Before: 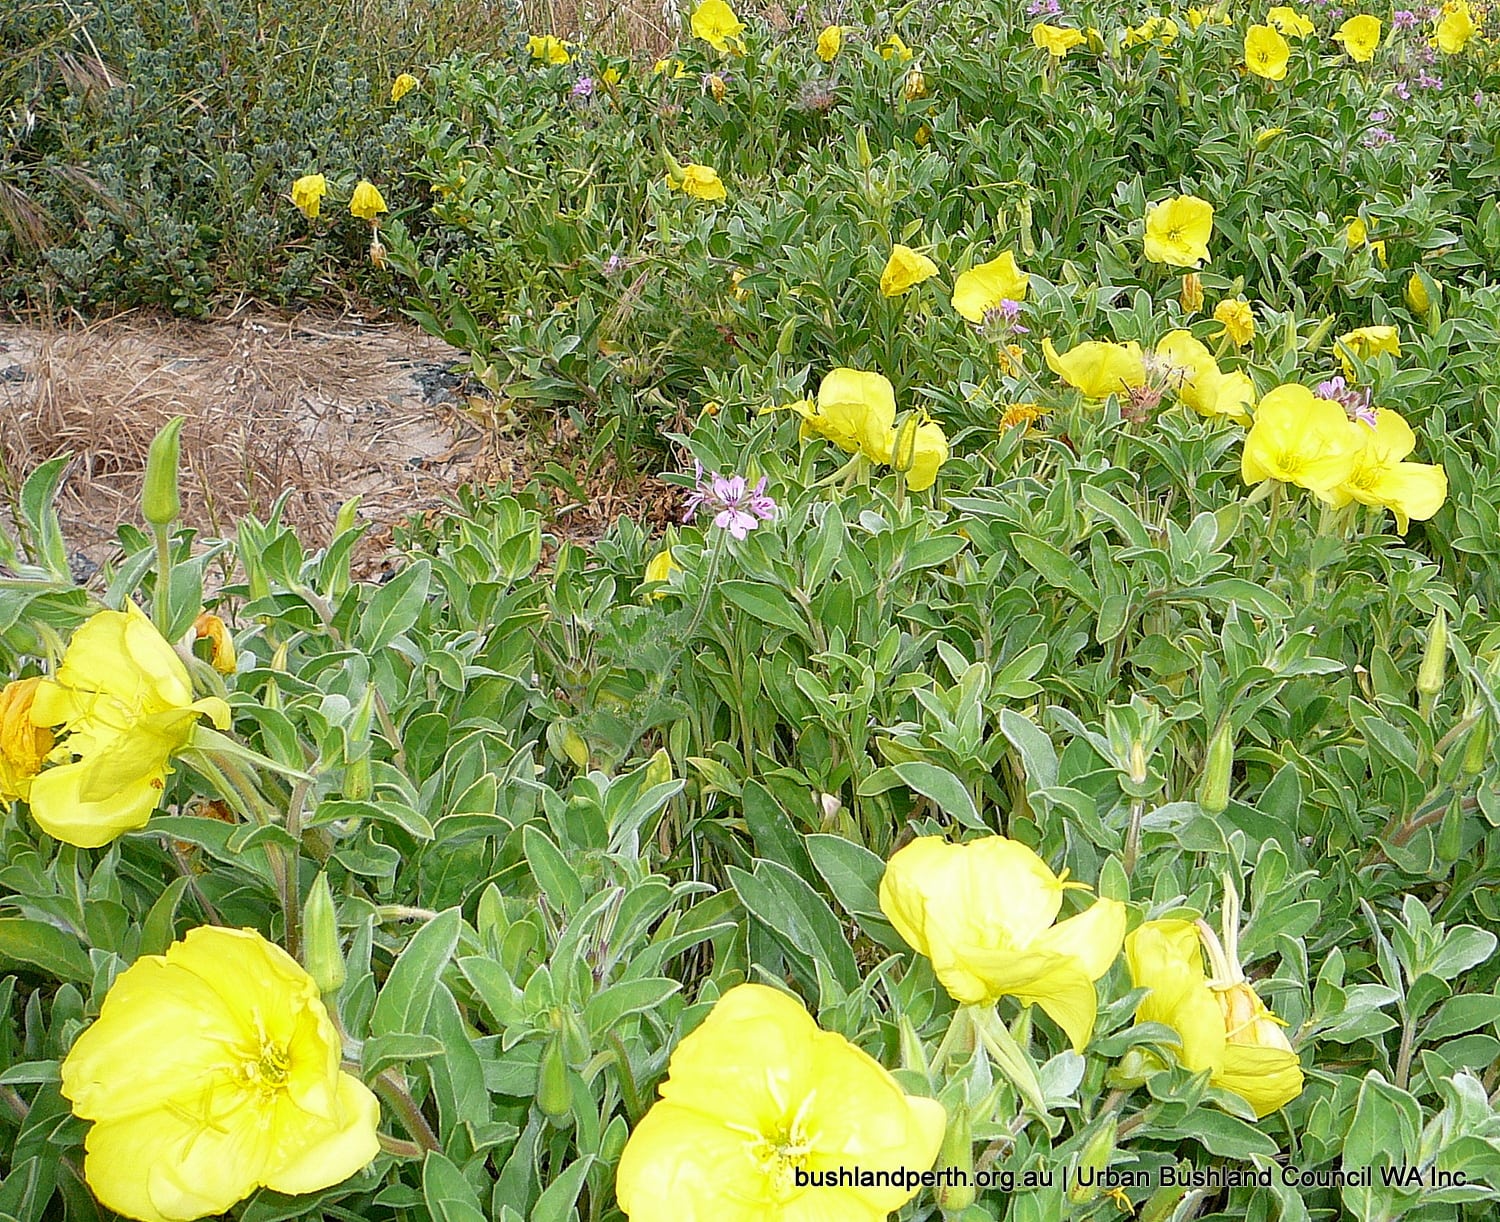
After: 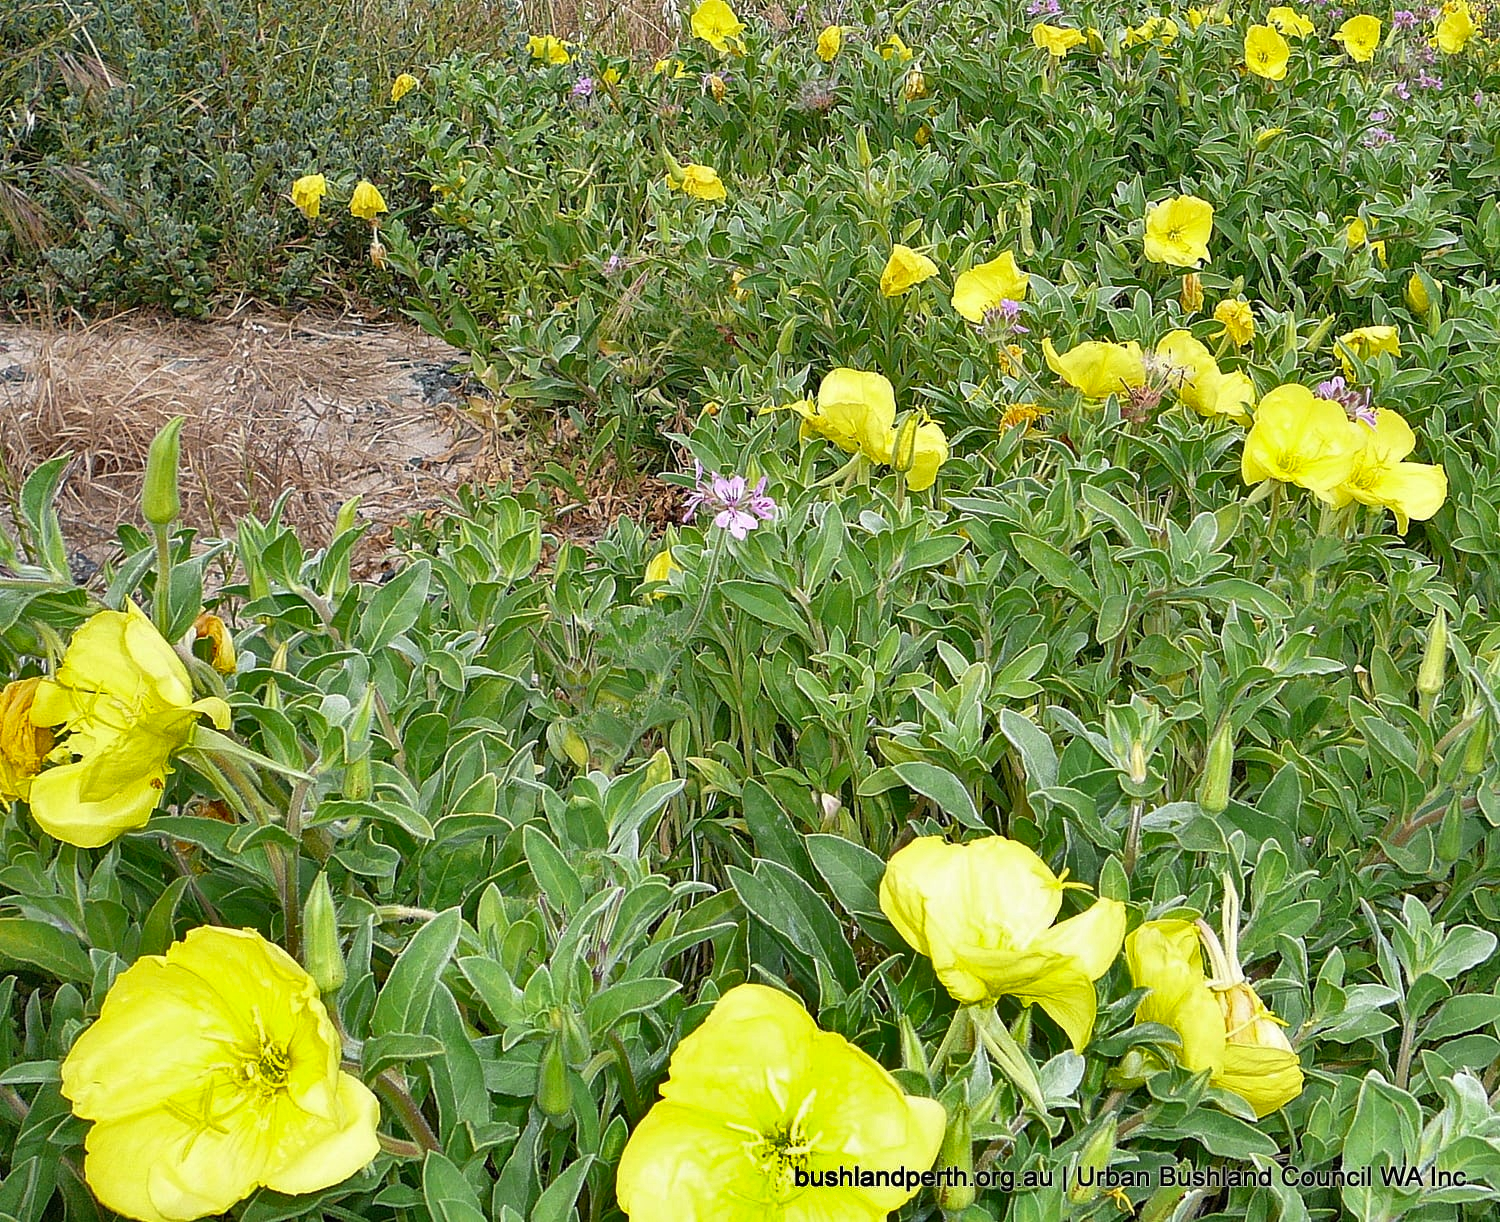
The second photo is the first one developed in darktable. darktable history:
shadows and highlights: shadows 19.13, highlights -83.41, soften with gaussian
tone equalizer: on, module defaults
